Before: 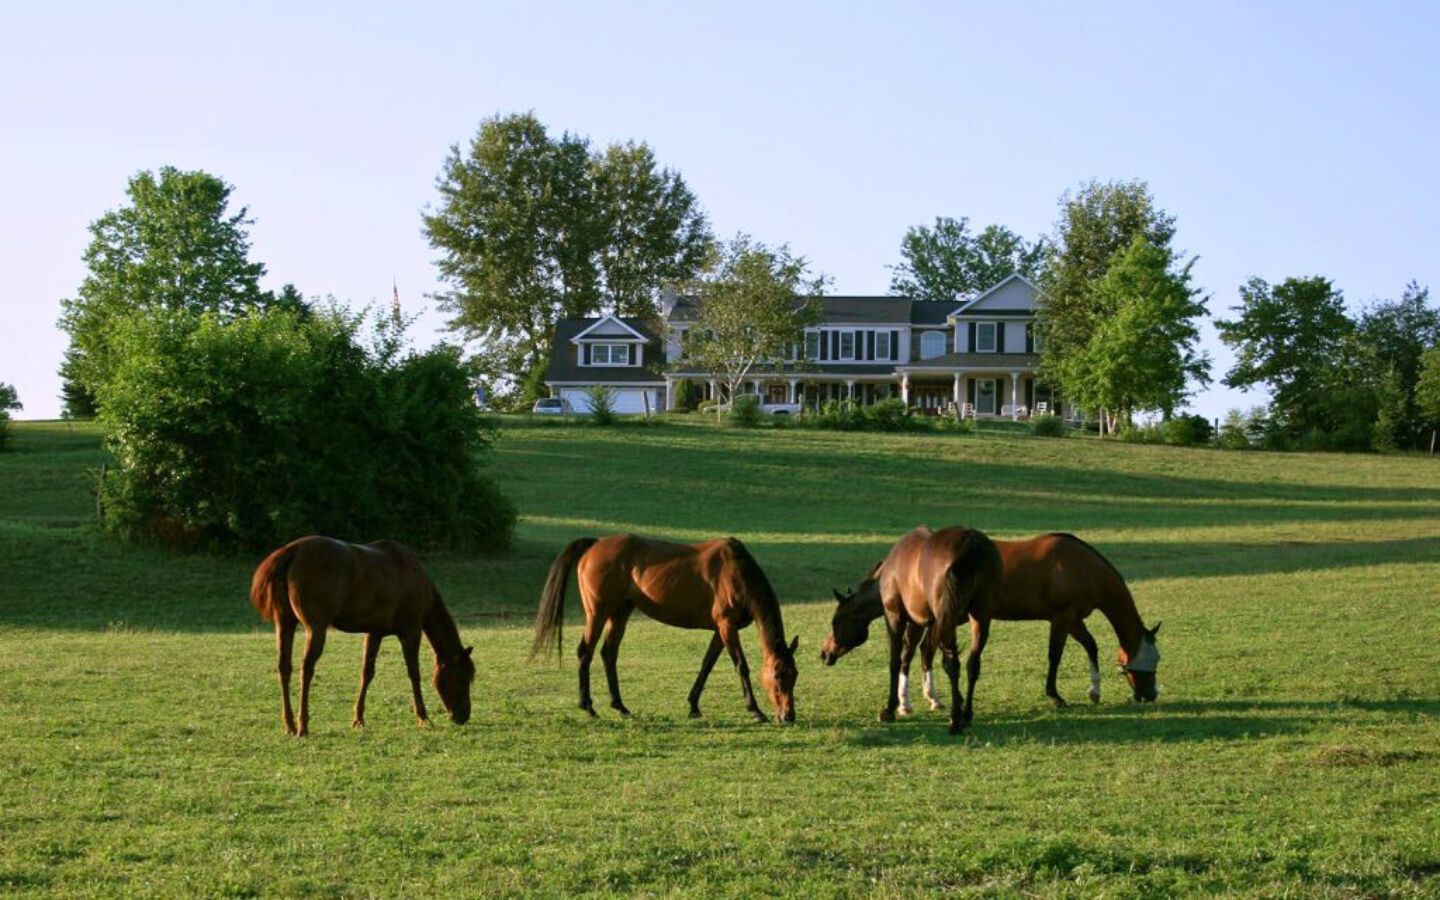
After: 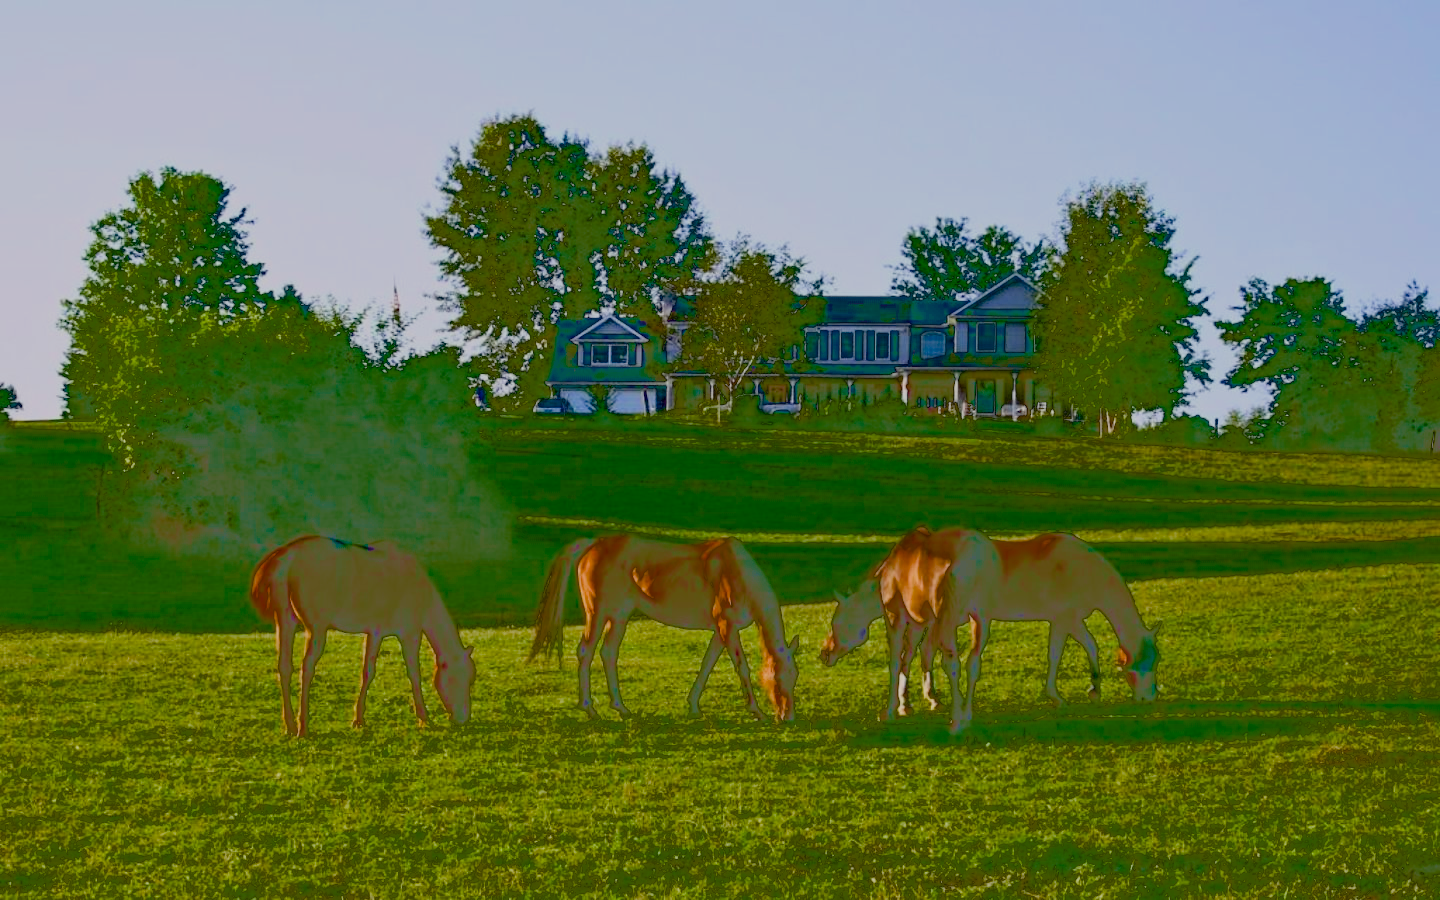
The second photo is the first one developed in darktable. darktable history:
exposure: black level correction 0.1, exposure -0.092 EV, compensate highlight preservation false
filmic rgb: black relative exposure -16 EV, white relative exposure 6.18 EV, hardness 5.22, color science v5 (2021), contrast in shadows safe, contrast in highlights safe
